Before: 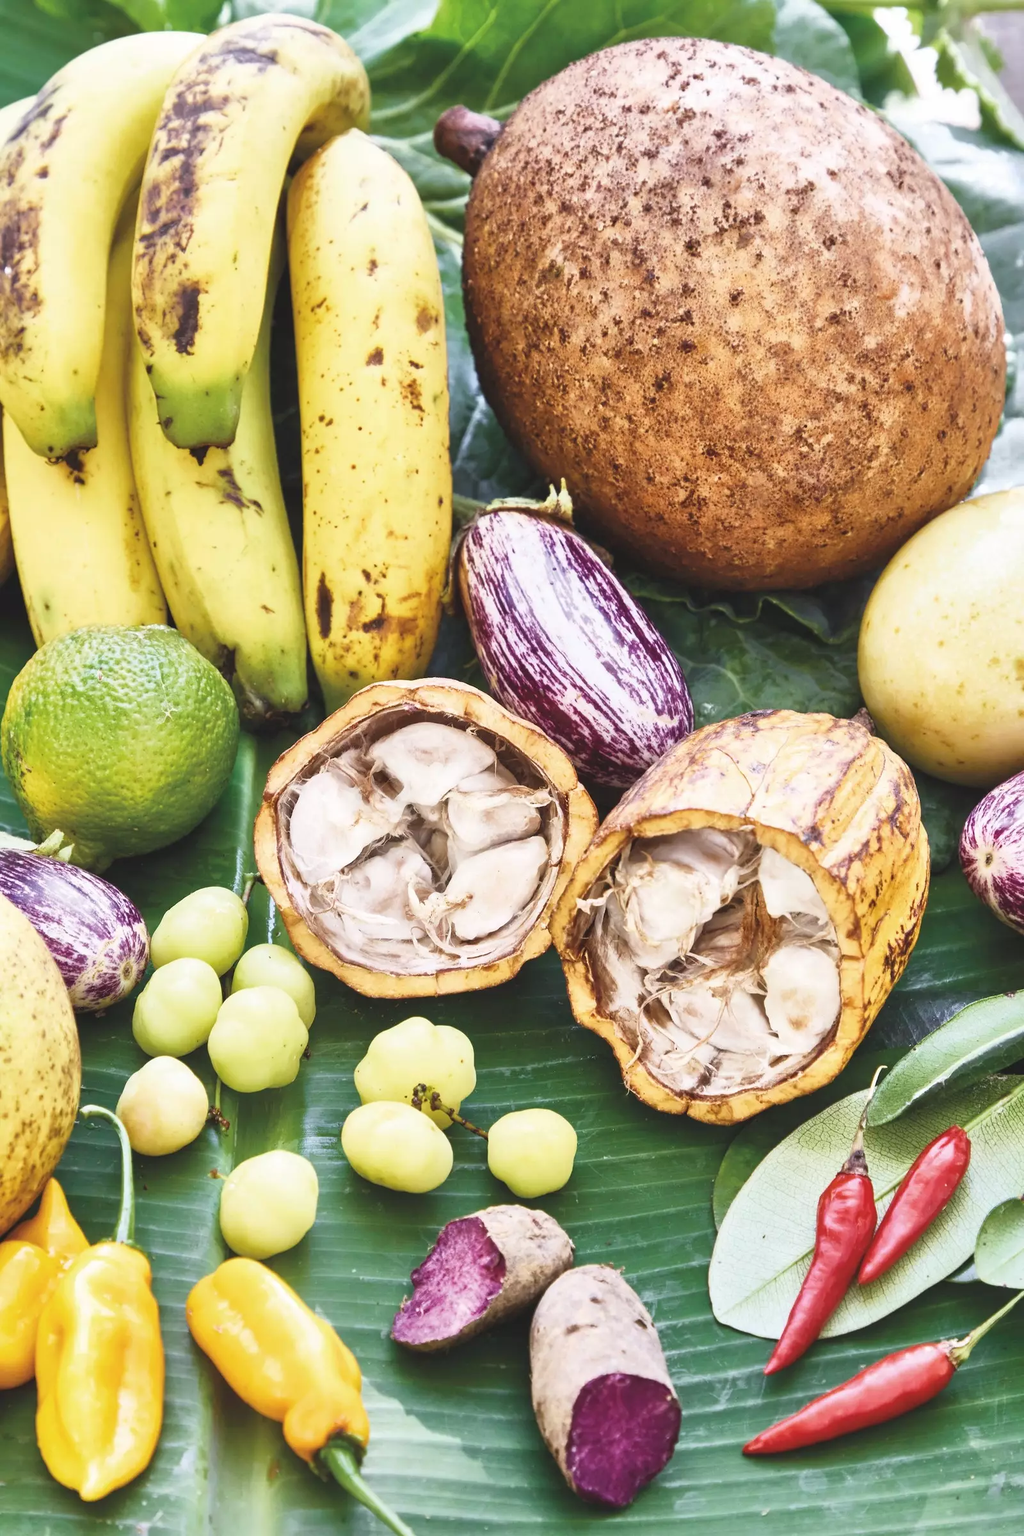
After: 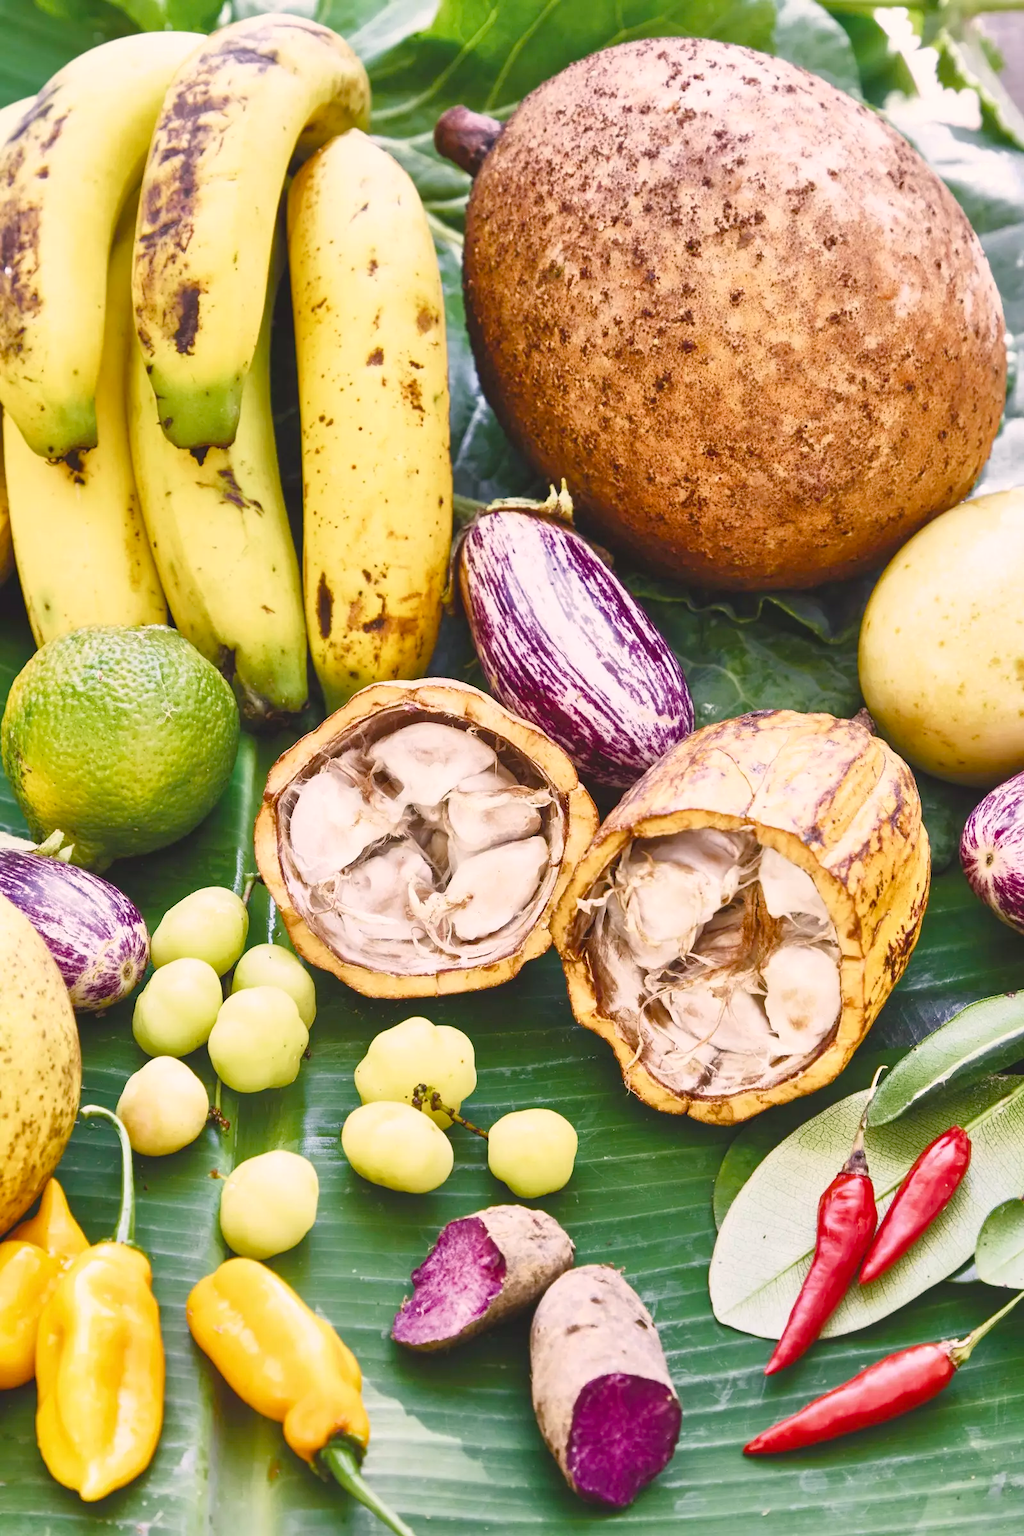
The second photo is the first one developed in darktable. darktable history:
local contrast: mode bilateral grid, contrast 99, coarseness 100, detail 92%, midtone range 0.2
color correction: highlights a* 5.88, highlights b* 4.83
color balance rgb: perceptual saturation grading › global saturation 20%, perceptual saturation grading › highlights -24.756%, perceptual saturation grading › shadows 25.702%, global vibrance 14.732%
